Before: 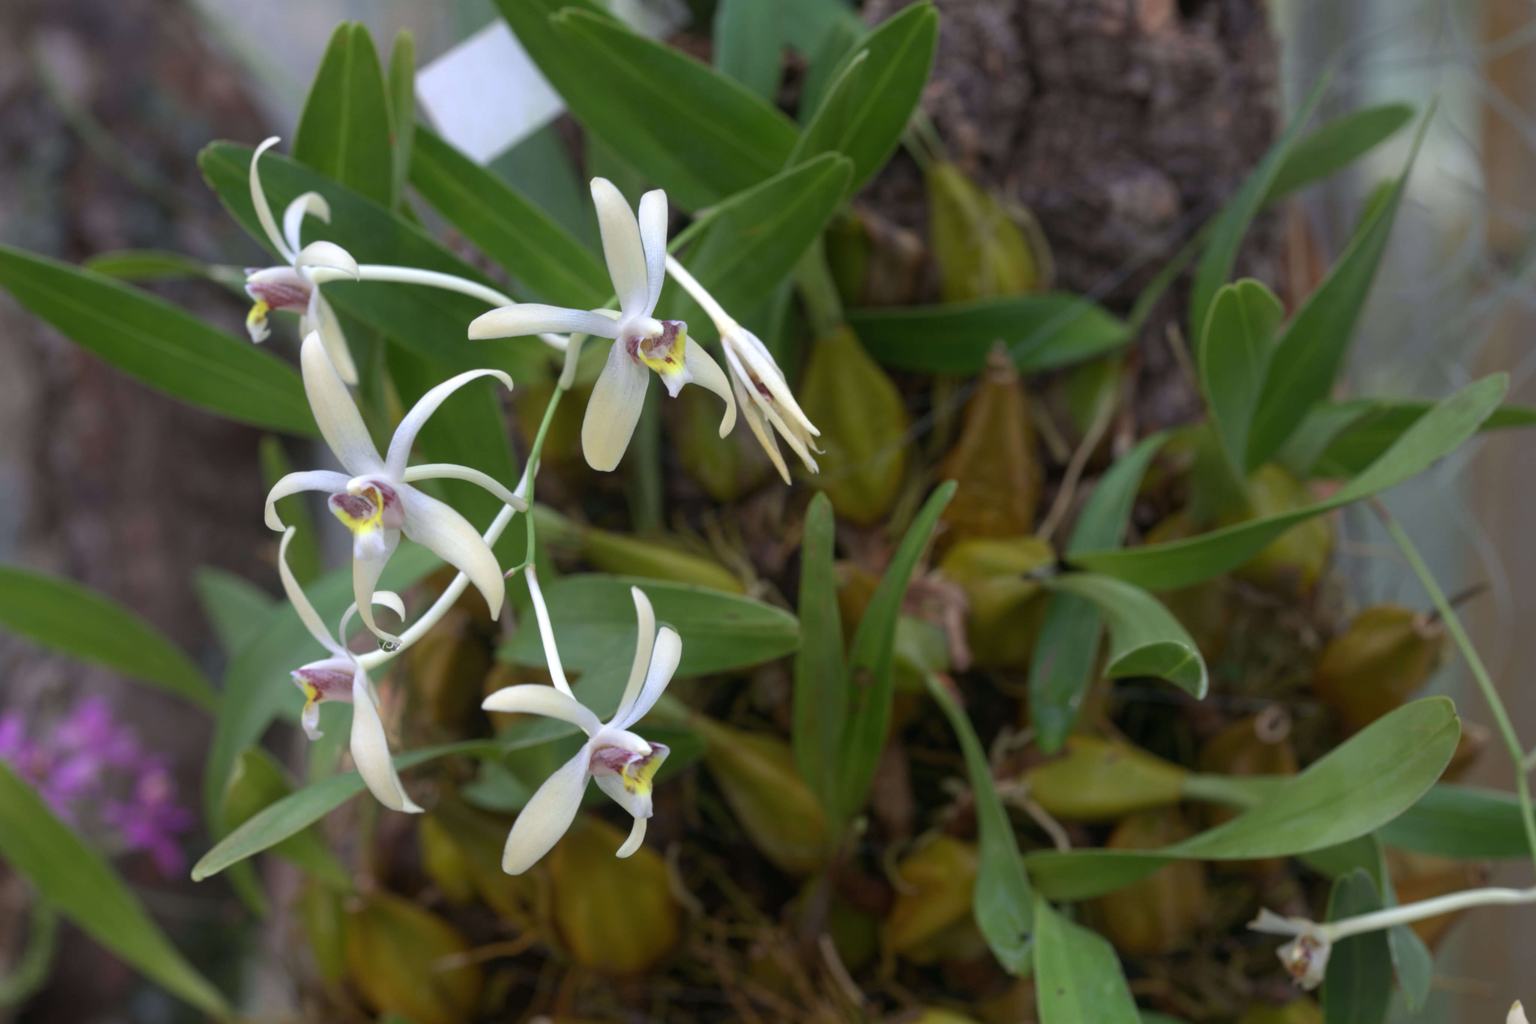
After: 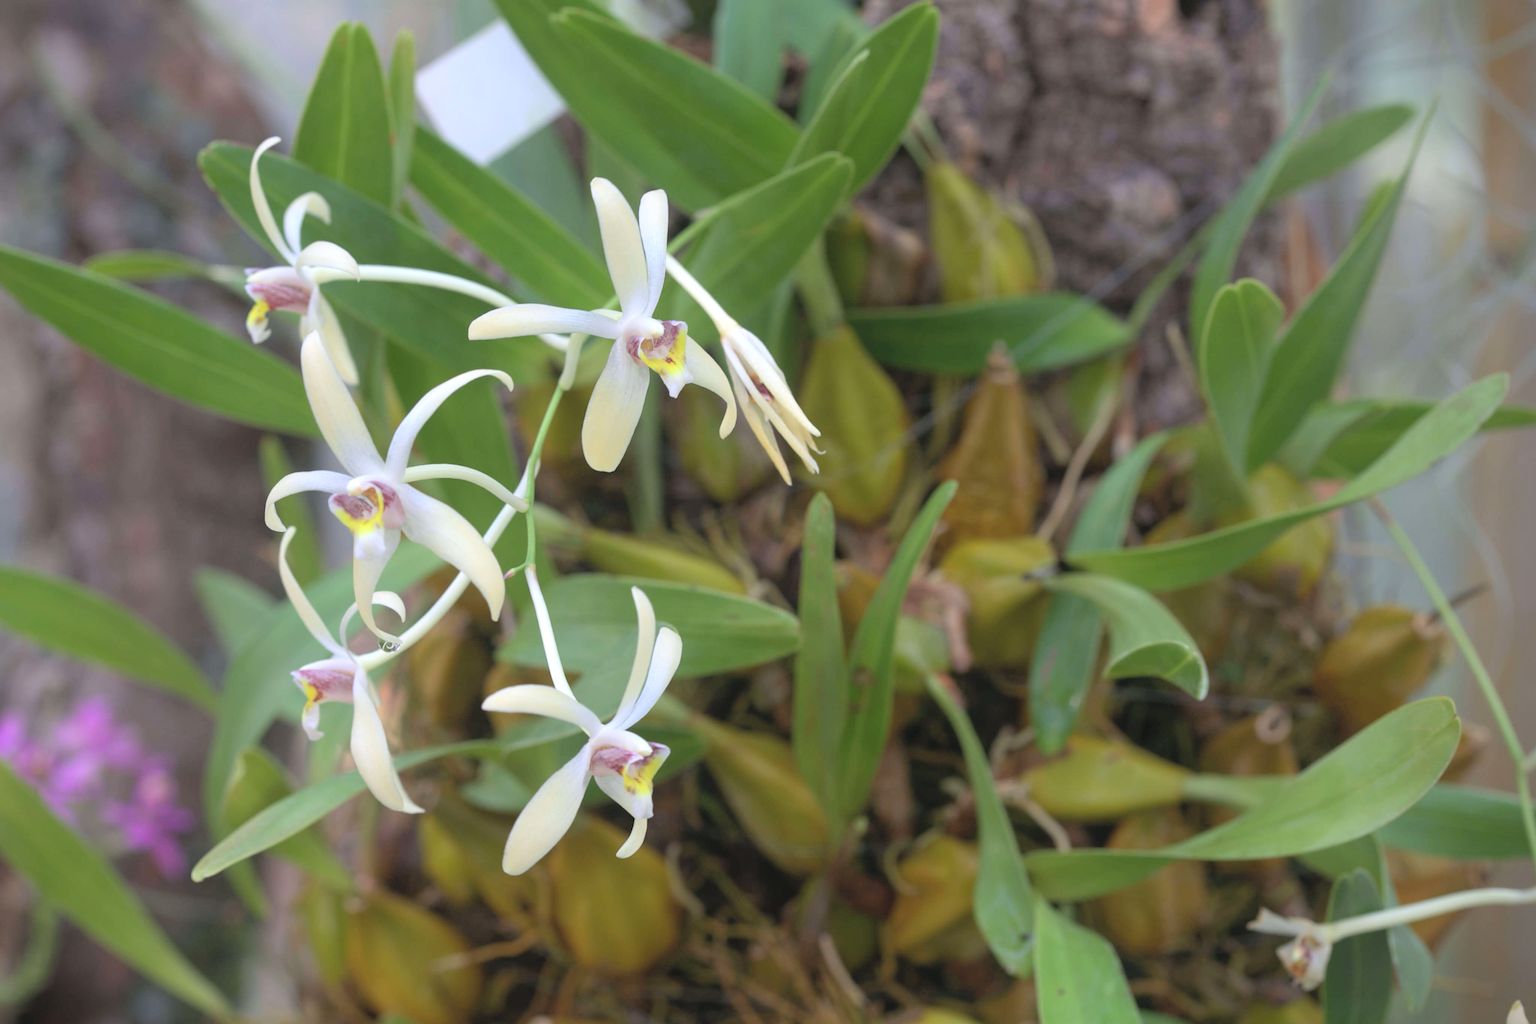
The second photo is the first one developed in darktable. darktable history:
contrast brightness saturation: contrast 0.1, brightness 0.3, saturation 0.14
sharpen: on, module defaults
vignetting: fall-off start 97.23%, saturation -0.024, center (-0.033, -0.042), width/height ratio 1.179, unbound false
